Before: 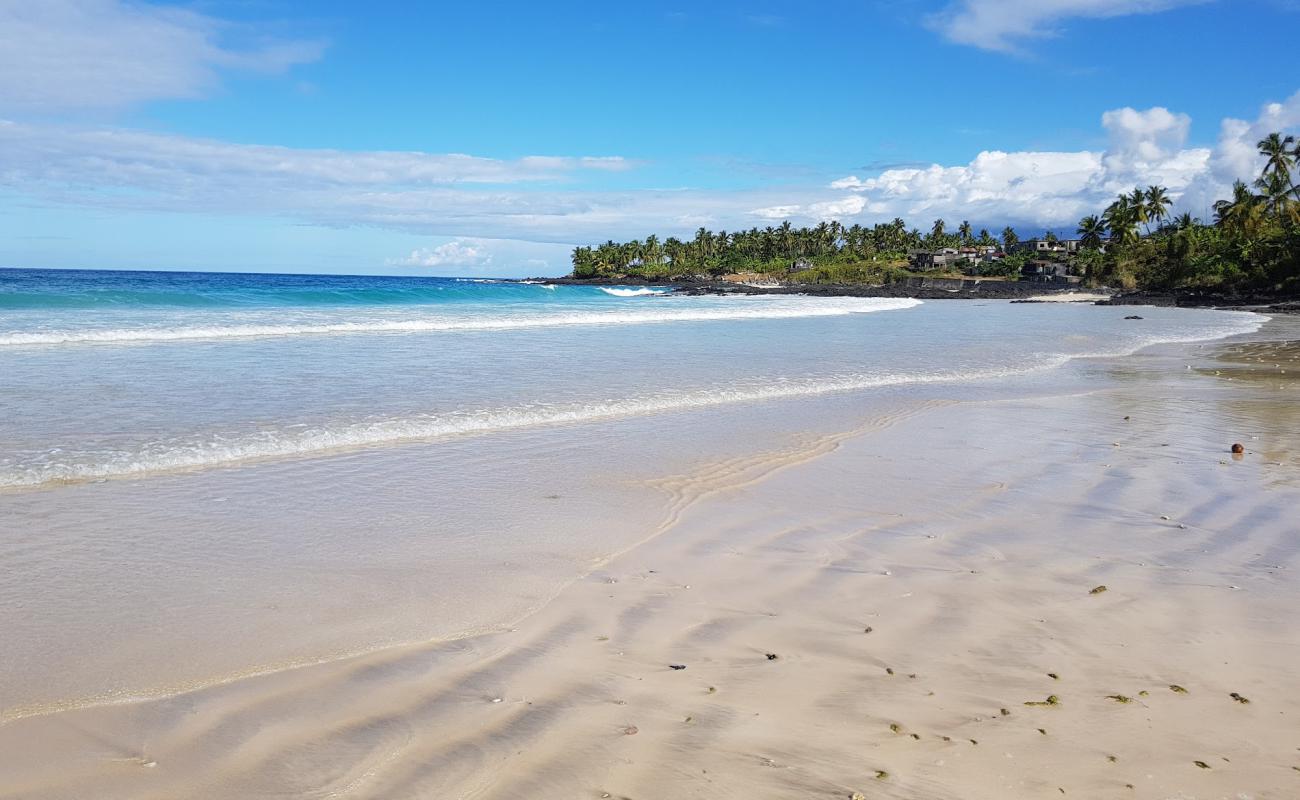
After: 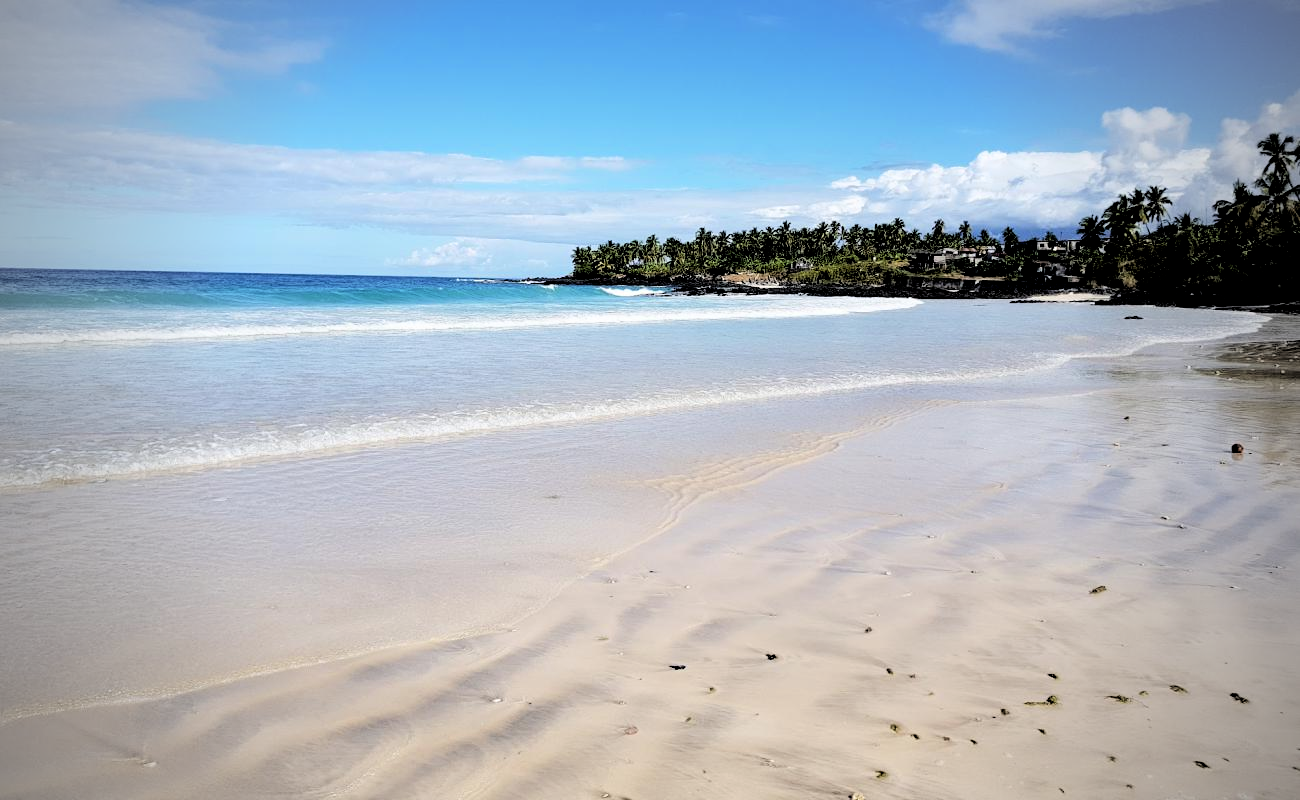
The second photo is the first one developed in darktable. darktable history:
filmic rgb: middle gray luminance 13.57%, black relative exposure -2.11 EV, white relative exposure 3.08 EV, target black luminance 0%, hardness 1.8, latitude 59.09%, contrast 1.739, highlights saturation mix 4.39%, shadows ↔ highlights balance -37.3%, color science v6 (2022)
vignetting: fall-off start 67.12%, width/height ratio 1.012
